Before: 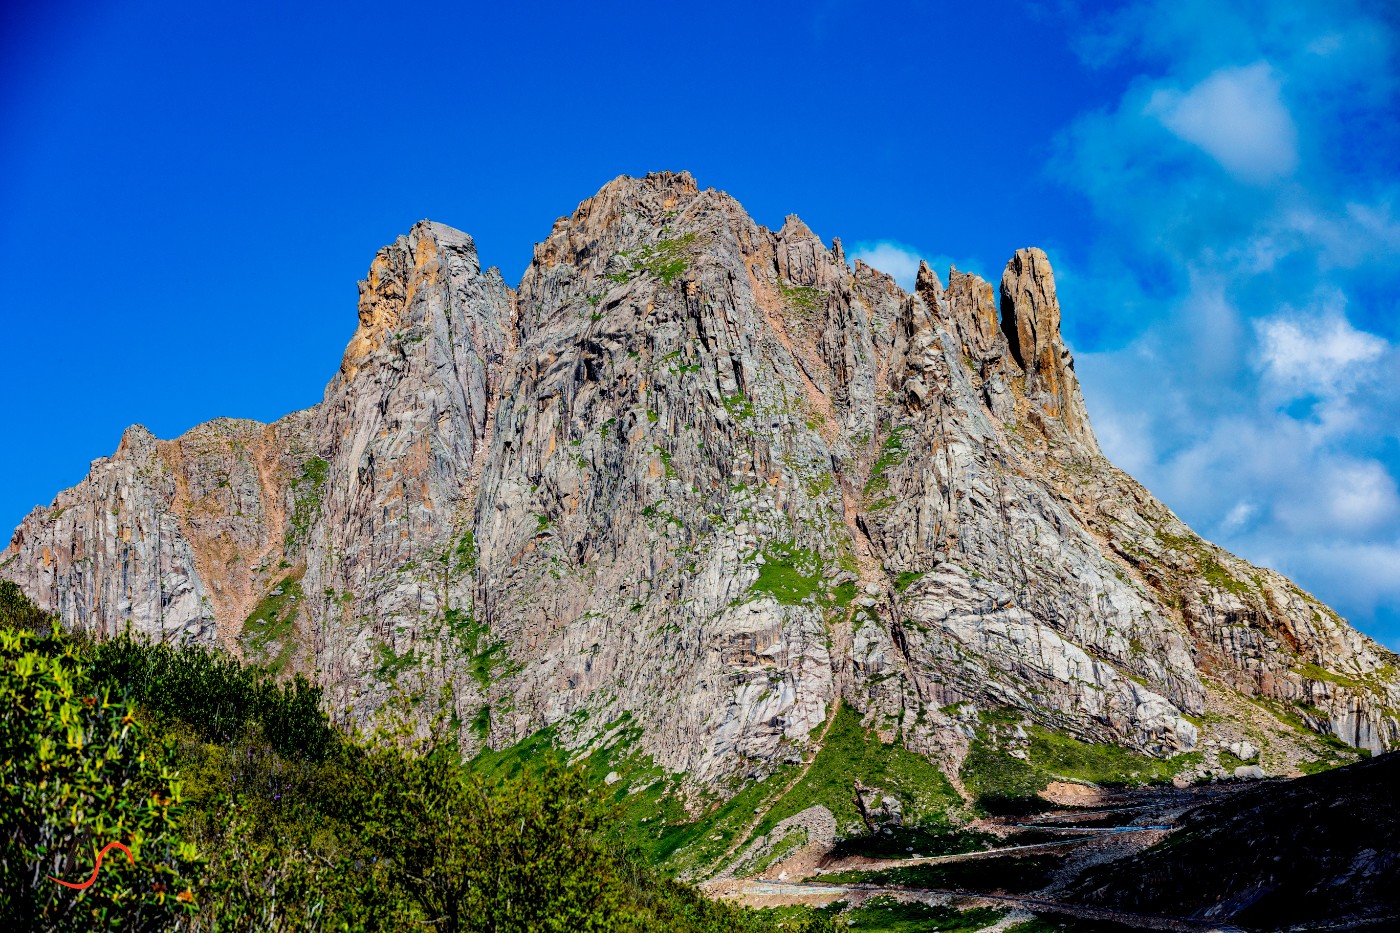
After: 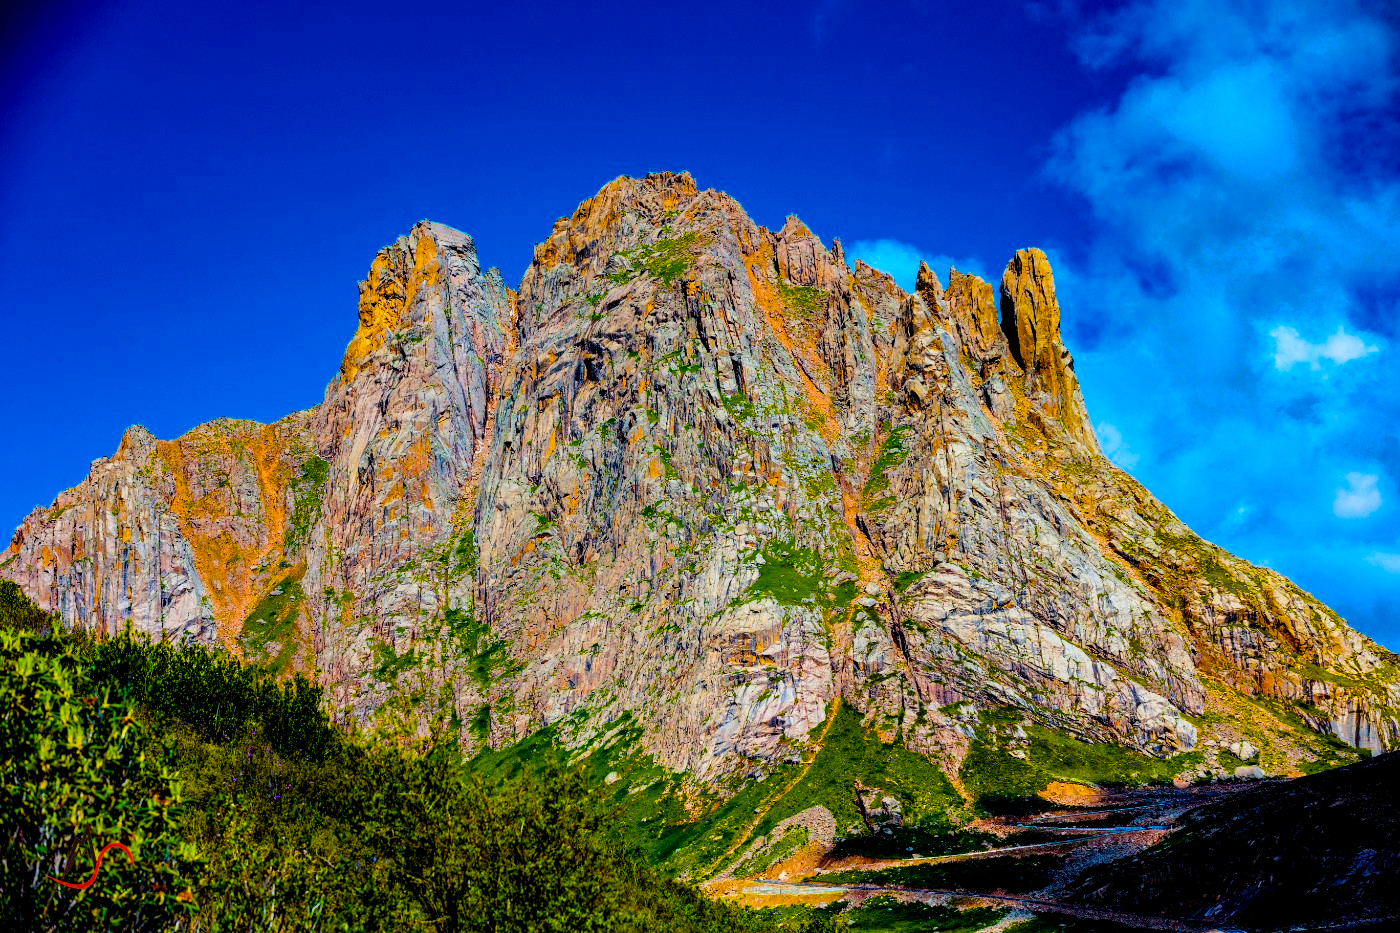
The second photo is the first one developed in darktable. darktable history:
color balance rgb: perceptual saturation grading › global saturation 66.271%, perceptual saturation grading › highlights 51.109%, perceptual saturation grading › shadows 29.903%, global vibrance 50.063%
